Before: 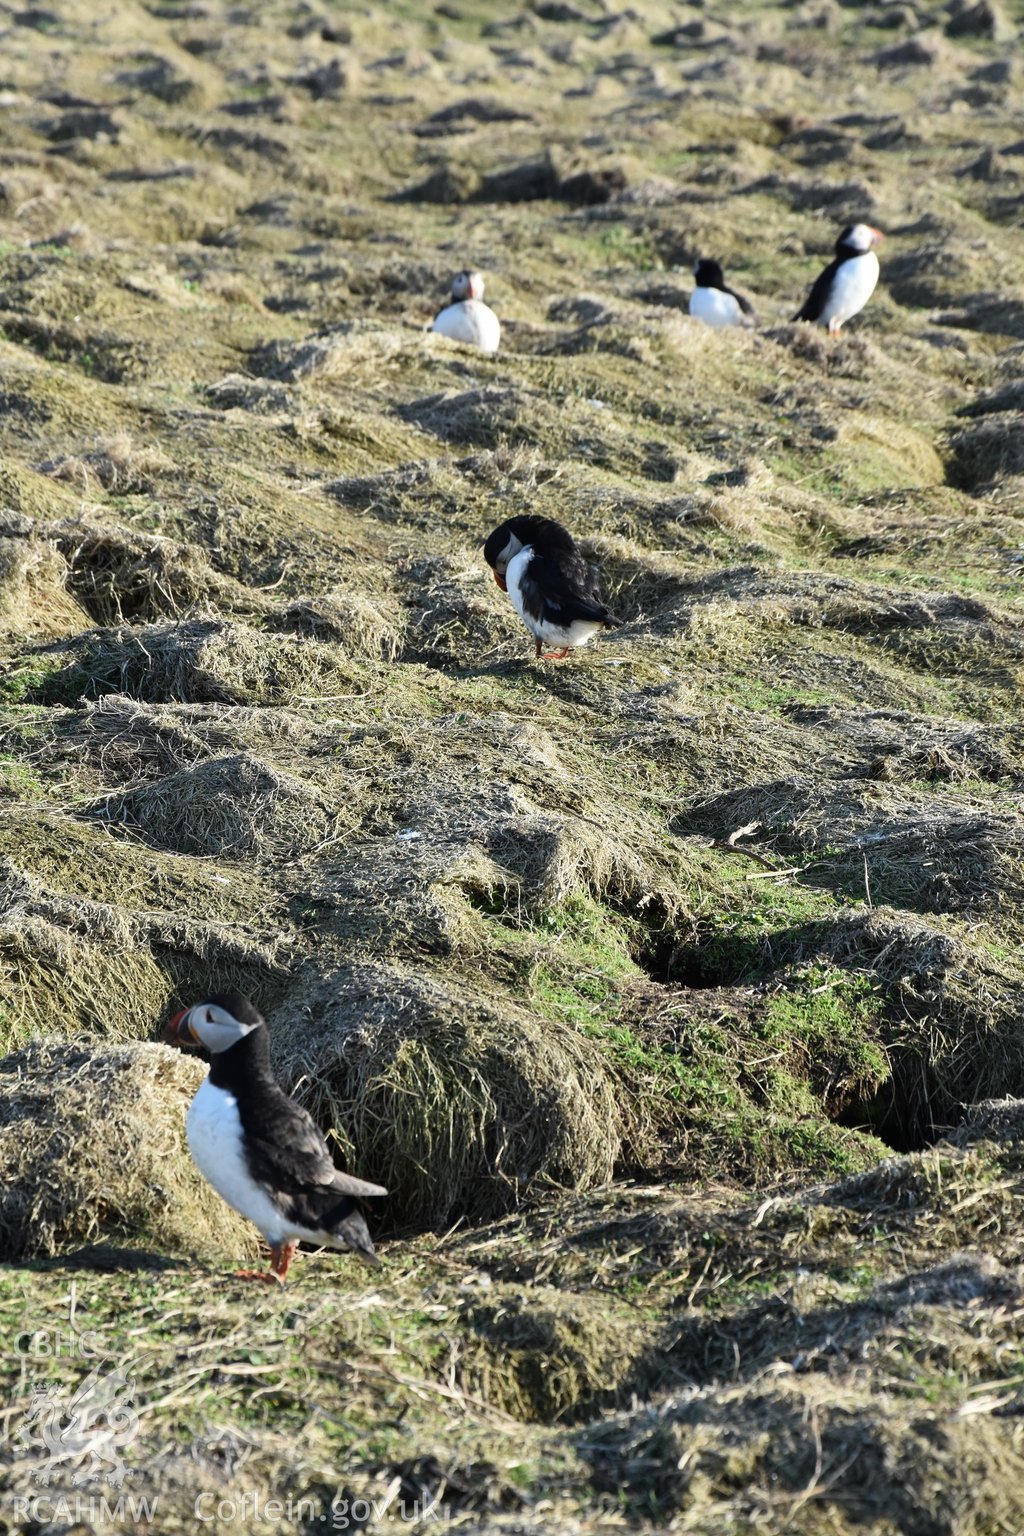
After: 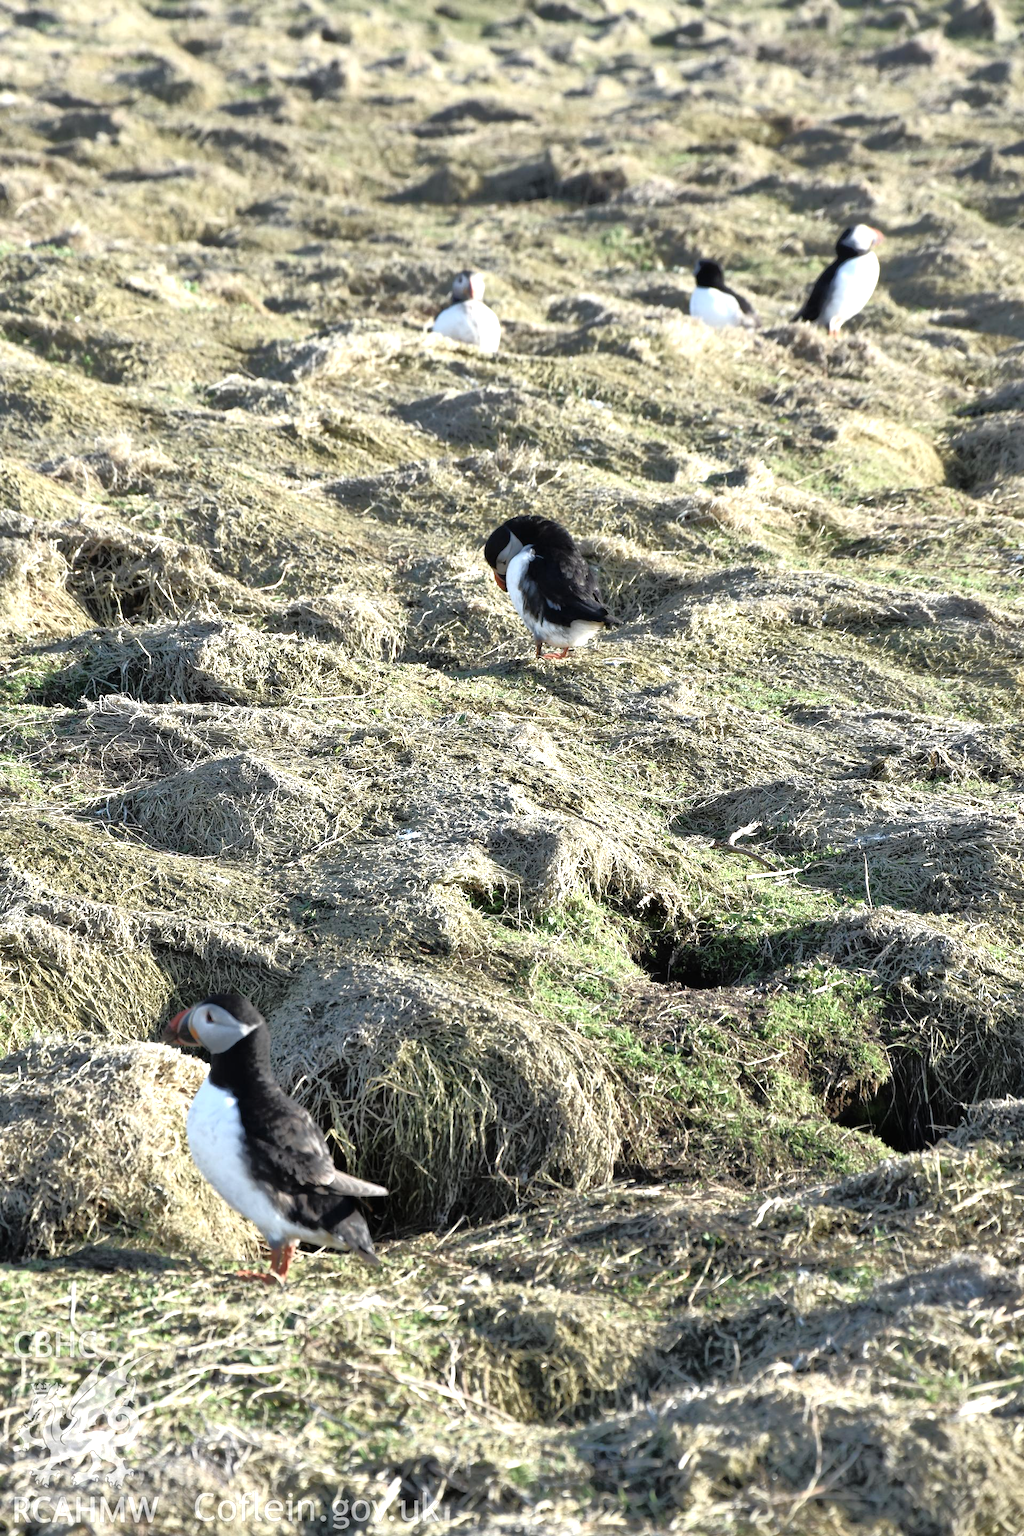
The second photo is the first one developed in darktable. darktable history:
exposure: black level correction 0, exposure 0.5 EV, compensate highlight preservation false
color balance rgb: linear chroma grading › shadows -1.617%, linear chroma grading › highlights -14.125%, linear chroma grading › global chroma -9.383%, linear chroma grading › mid-tones -9.621%, perceptual saturation grading › global saturation -0.101%, global vibrance 15.658%
tone equalizer: -8 EV -0.518 EV, -7 EV -0.331 EV, -6 EV -0.09 EV, -5 EV 0.412 EV, -4 EV 0.948 EV, -3 EV 0.791 EV, -2 EV -0.009 EV, -1 EV 0.13 EV, +0 EV -0.023 EV, mask exposure compensation -0.502 EV
contrast brightness saturation: saturation -0.065
